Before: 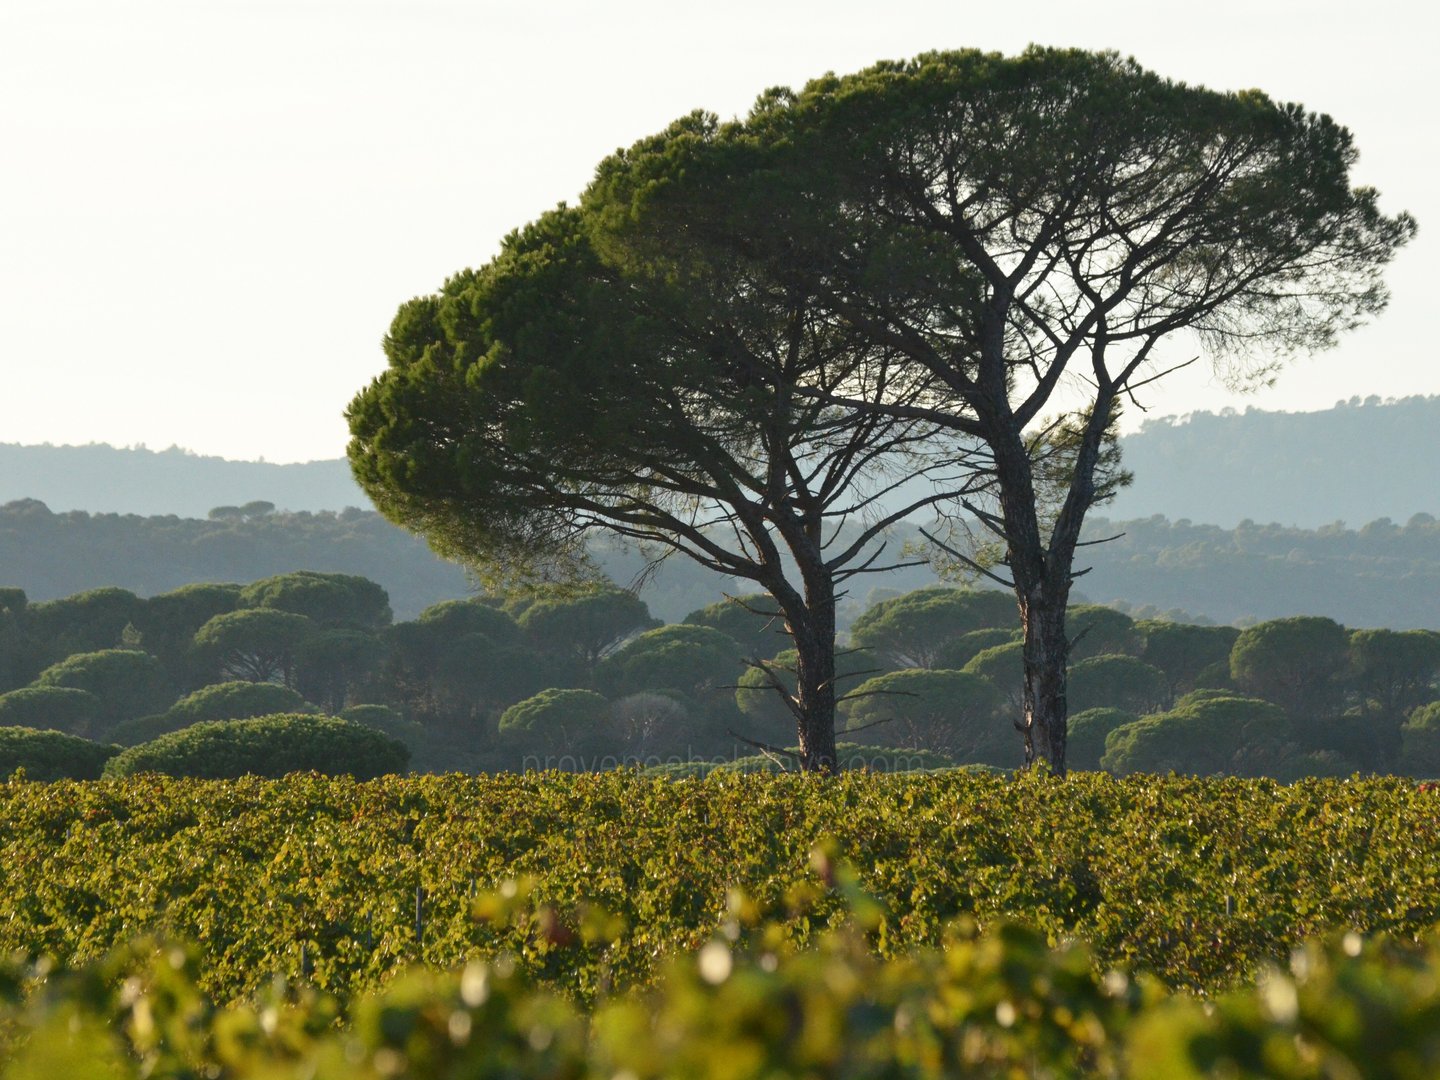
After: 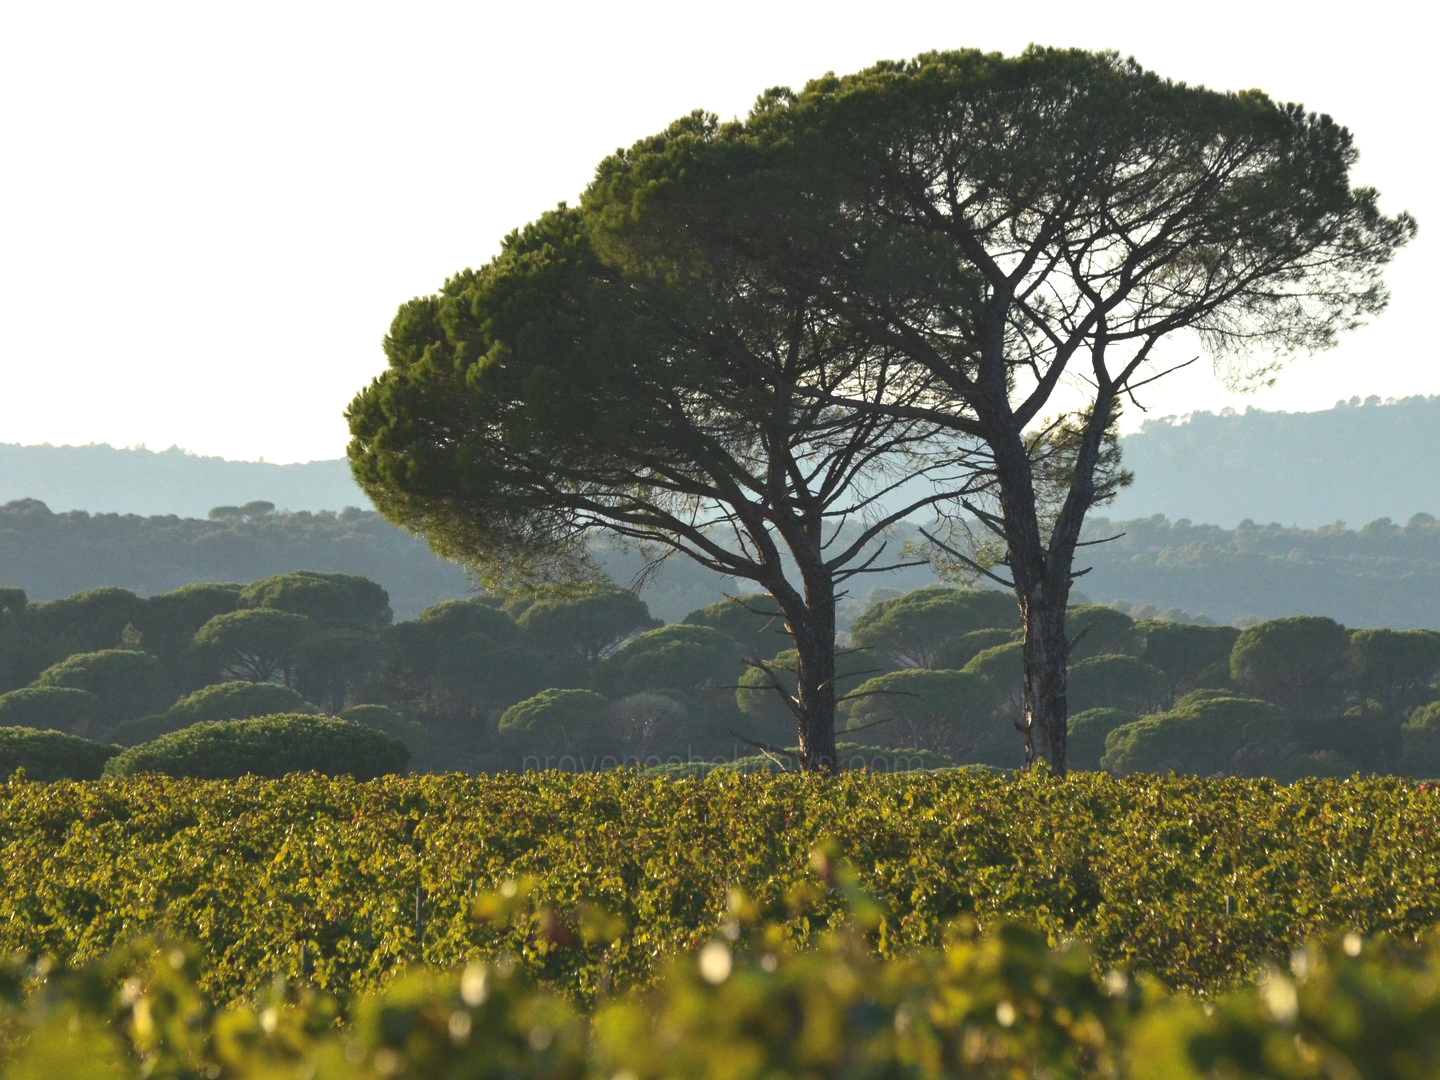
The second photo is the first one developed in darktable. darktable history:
color balance rgb: perceptual brilliance grading › highlights 14.29%, perceptual brilliance grading › mid-tones -5.92%, perceptual brilliance grading › shadows -26.83%, global vibrance 31.18%
contrast brightness saturation: contrast -0.15, brightness 0.05, saturation -0.12
